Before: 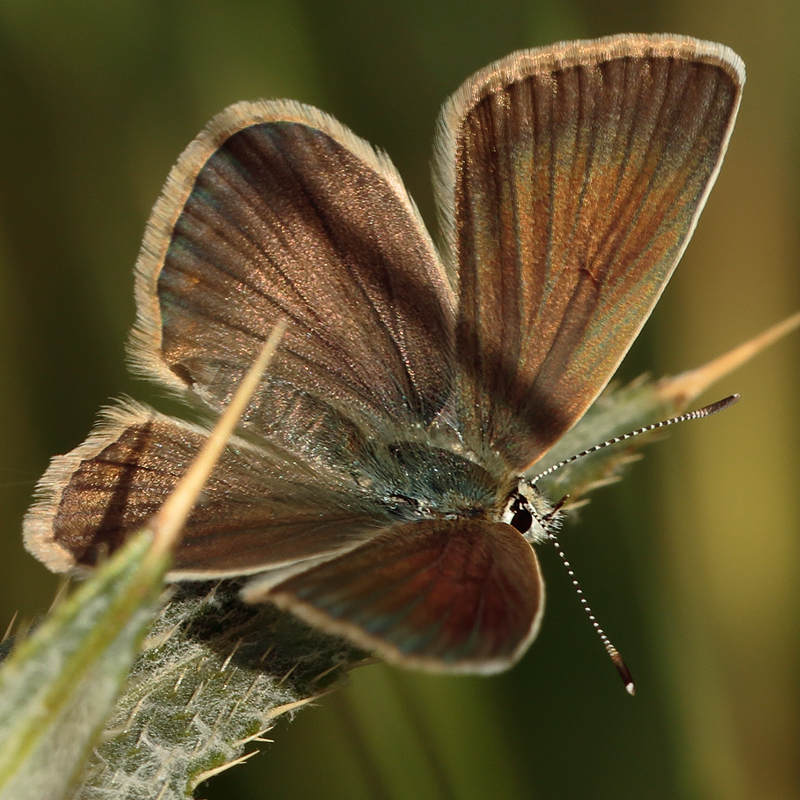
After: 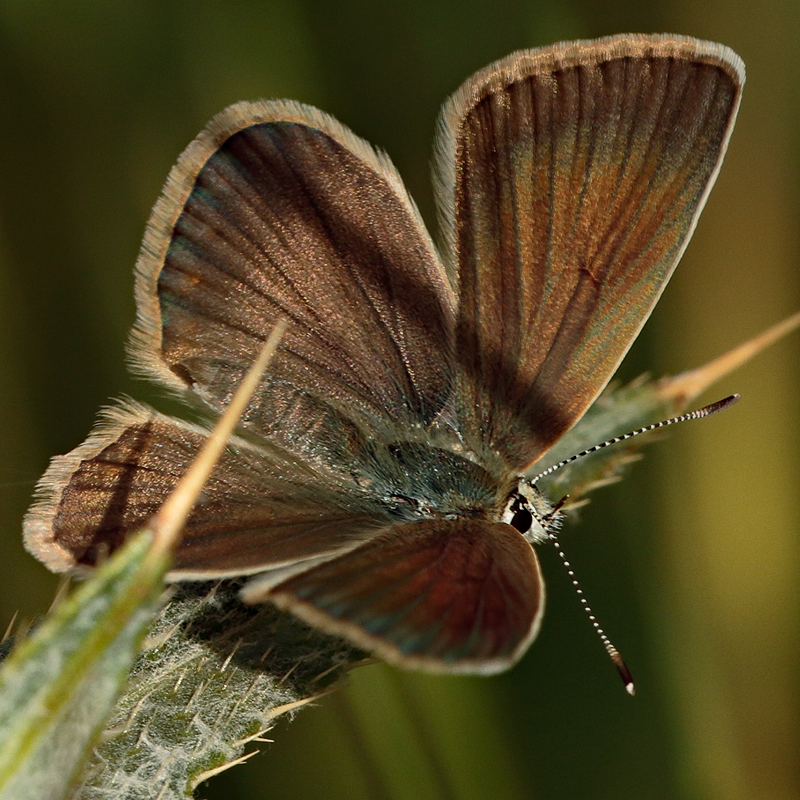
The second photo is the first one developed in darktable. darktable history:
grain: coarseness 14.57 ISO, strength 8.8%
graduated density: on, module defaults
haze removal: strength 0.29, distance 0.25, compatibility mode true, adaptive false
